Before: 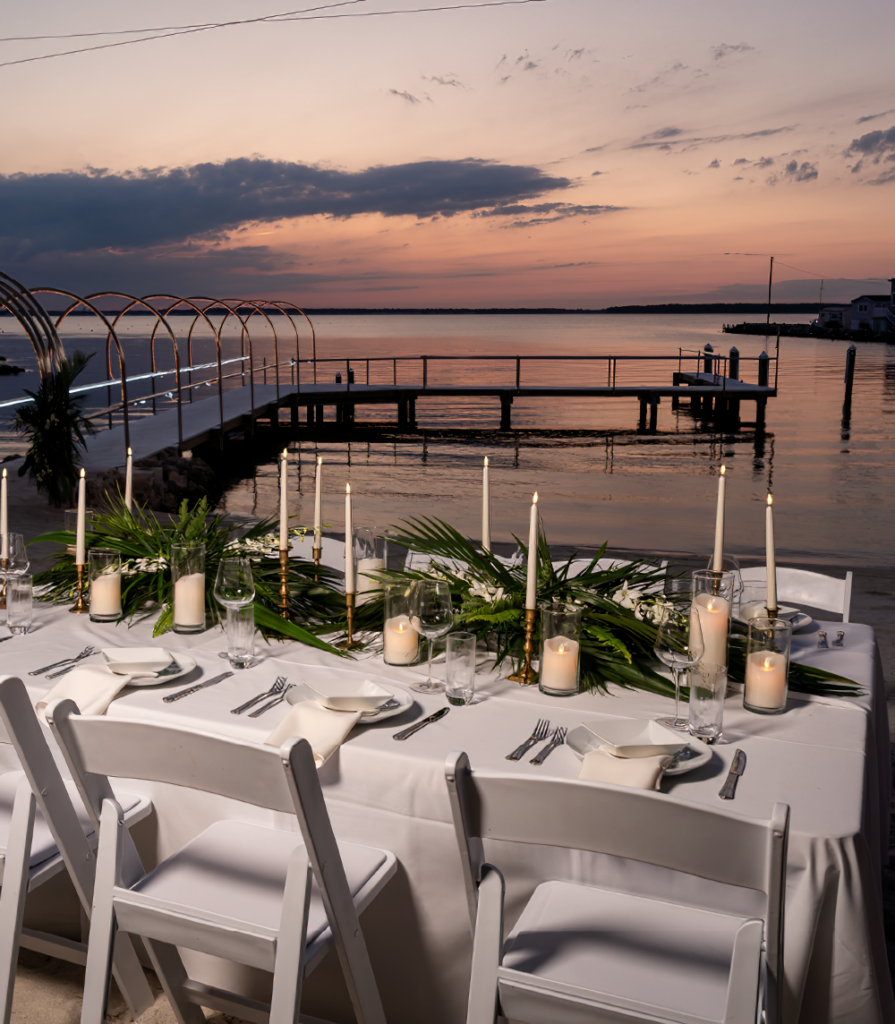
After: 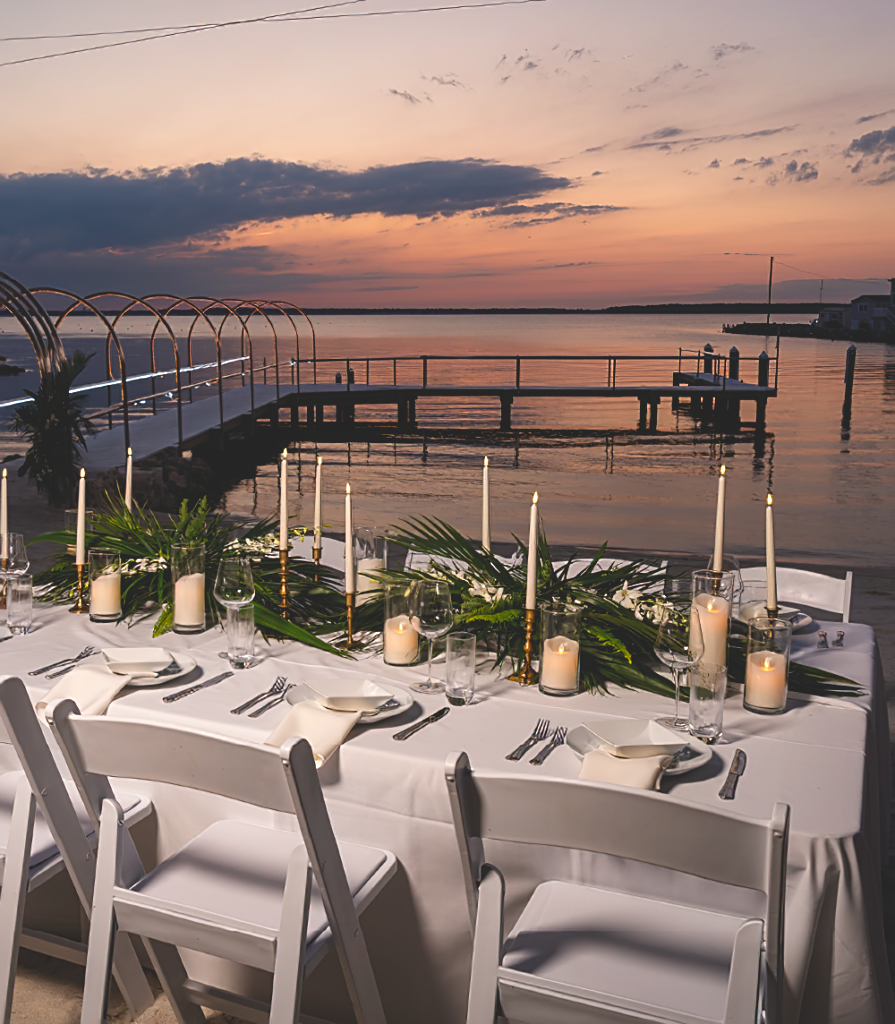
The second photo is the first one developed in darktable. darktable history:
sharpen: on, module defaults
tone equalizer: on, module defaults
color balance rgb: global offset › luminance 1.999%, perceptual saturation grading › global saturation 24.954%
